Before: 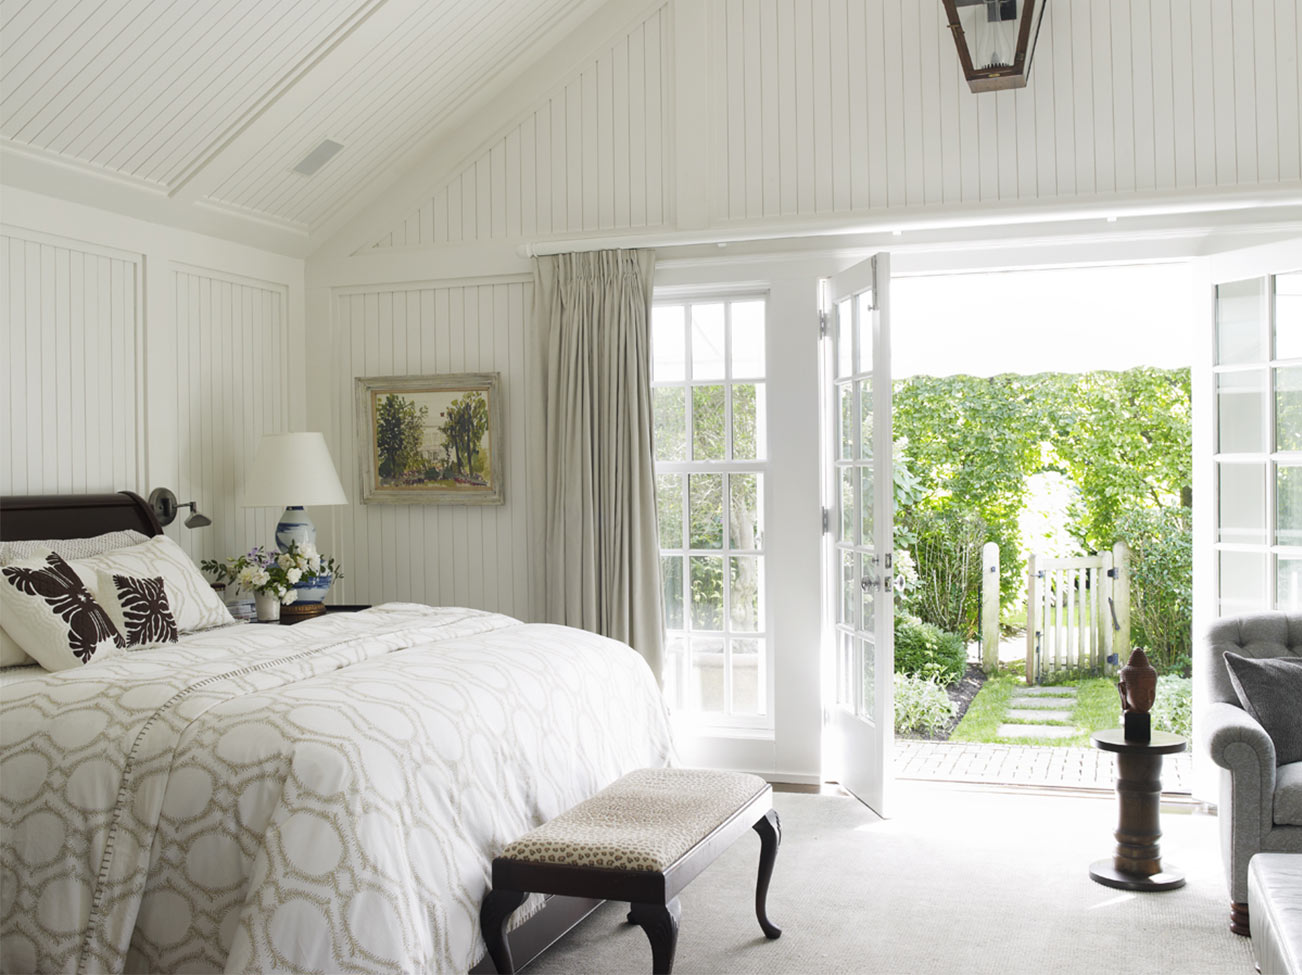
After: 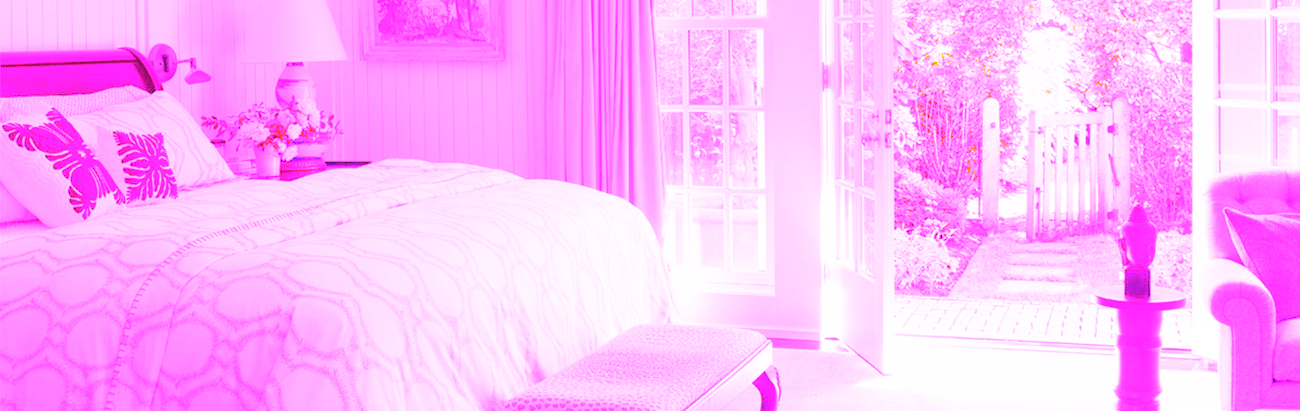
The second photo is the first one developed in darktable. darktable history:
crop: top 45.551%, bottom 12.262%
white balance: red 8, blue 8
